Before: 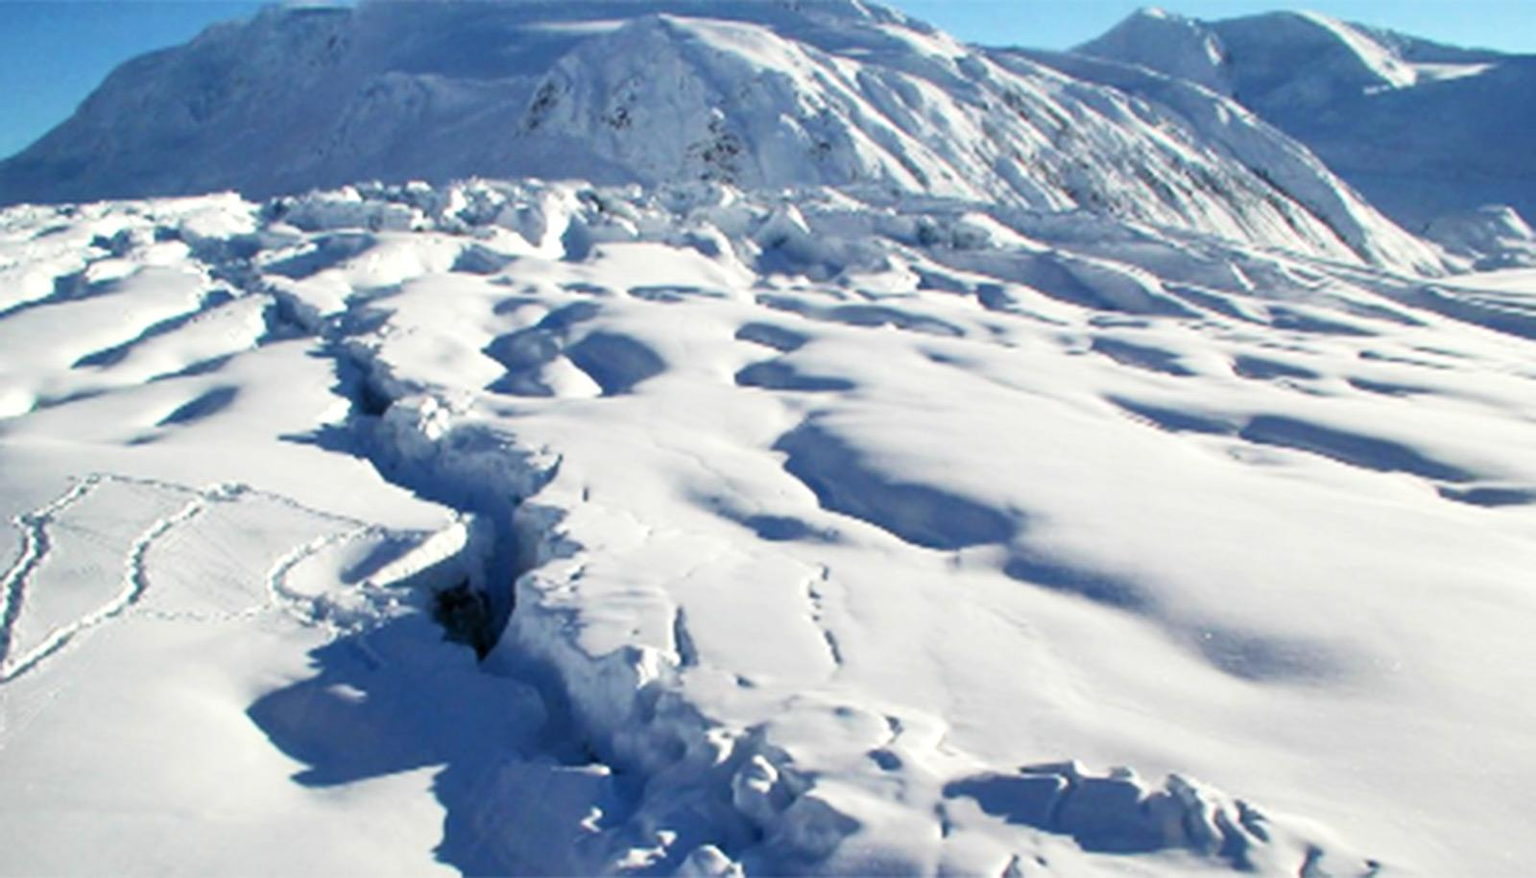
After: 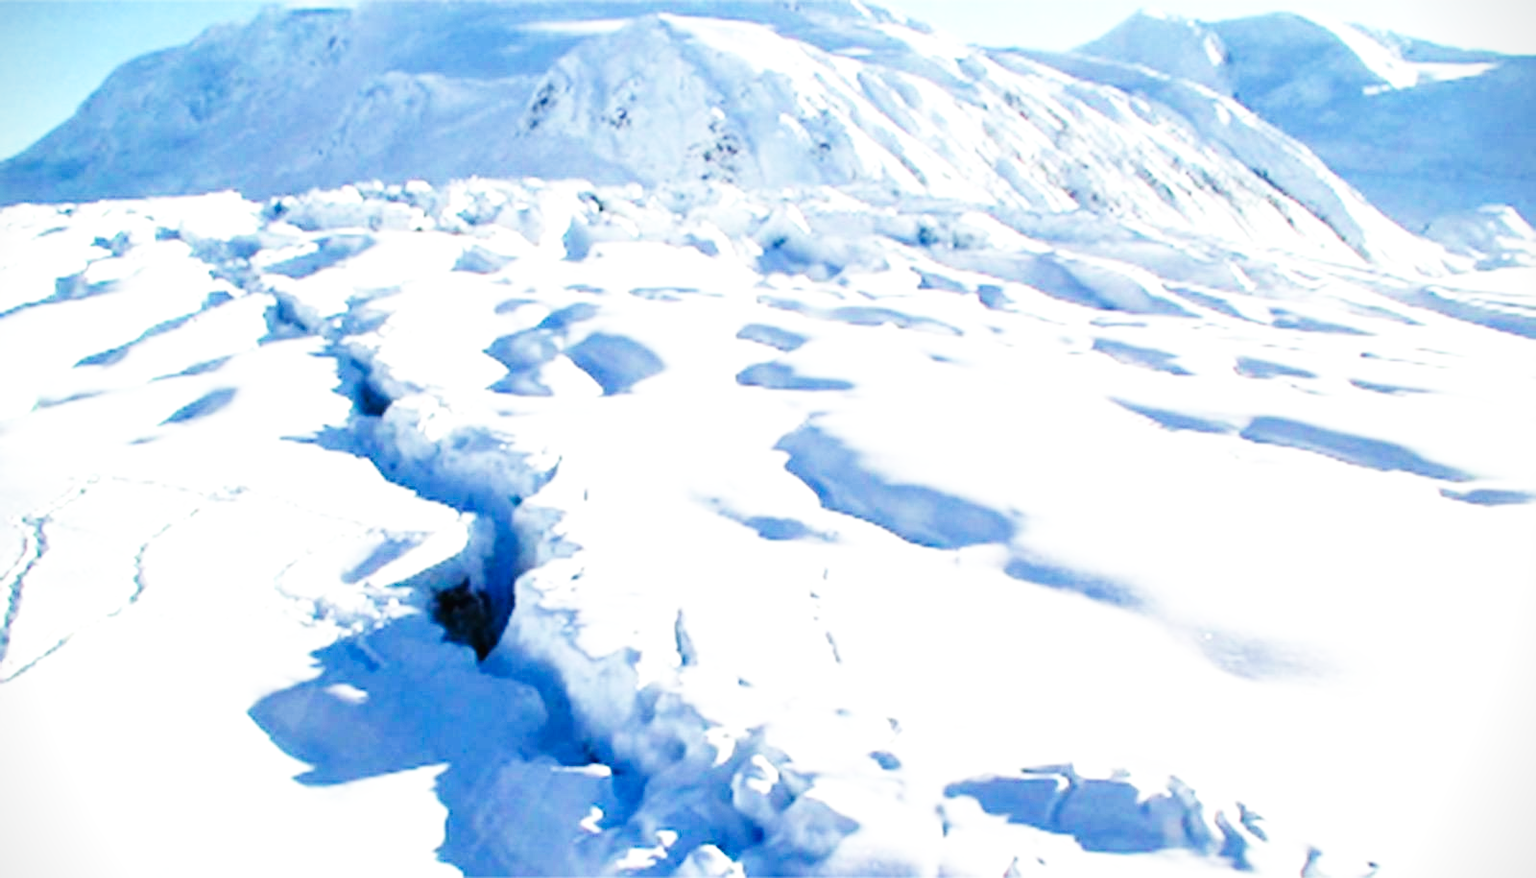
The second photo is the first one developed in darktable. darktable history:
vignetting: fall-off start 99.83%, center (-0.008, 0), unbound false
exposure: black level correction 0, exposure 0.5 EV, compensate exposure bias true, compensate highlight preservation false
base curve: curves: ch0 [(0, 0.003) (0.001, 0.002) (0.006, 0.004) (0.02, 0.022) (0.048, 0.086) (0.094, 0.234) (0.162, 0.431) (0.258, 0.629) (0.385, 0.8) (0.548, 0.918) (0.751, 0.988) (1, 1)], preserve colors none
tone equalizer: on, module defaults
